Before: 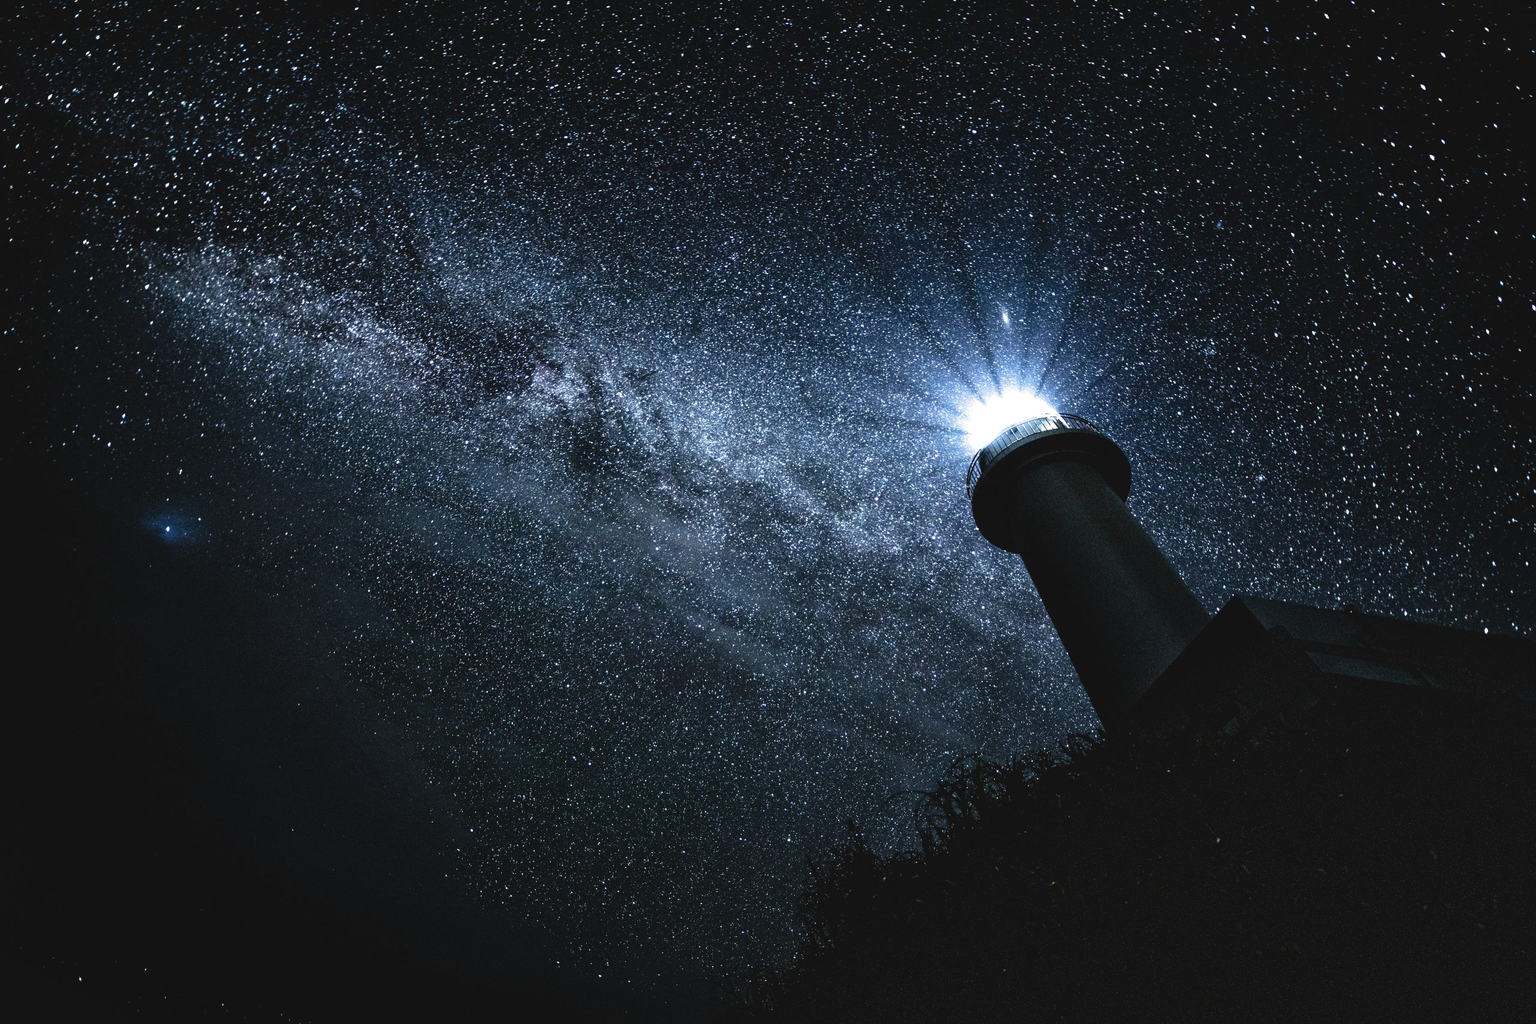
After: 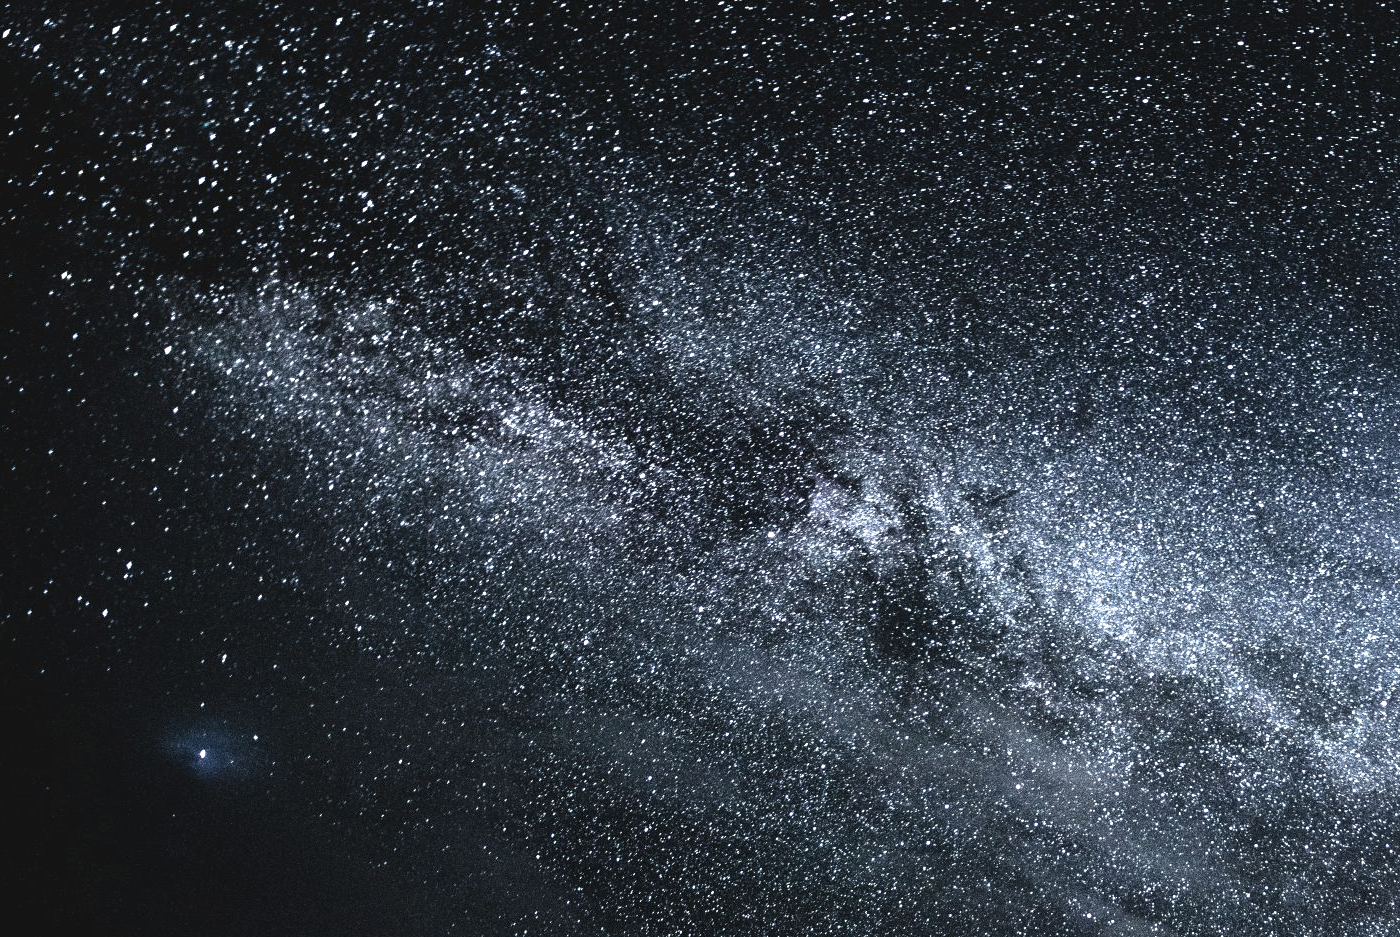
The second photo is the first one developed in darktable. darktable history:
contrast brightness saturation: contrast 0.1, saturation -0.36
exposure: black level correction 0.001, exposure 0.5 EV, compensate exposure bias true, compensate highlight preservation false
crop and rotate: left 3.047%, top 7.509%, right 42.236%, bottom 37.598%
